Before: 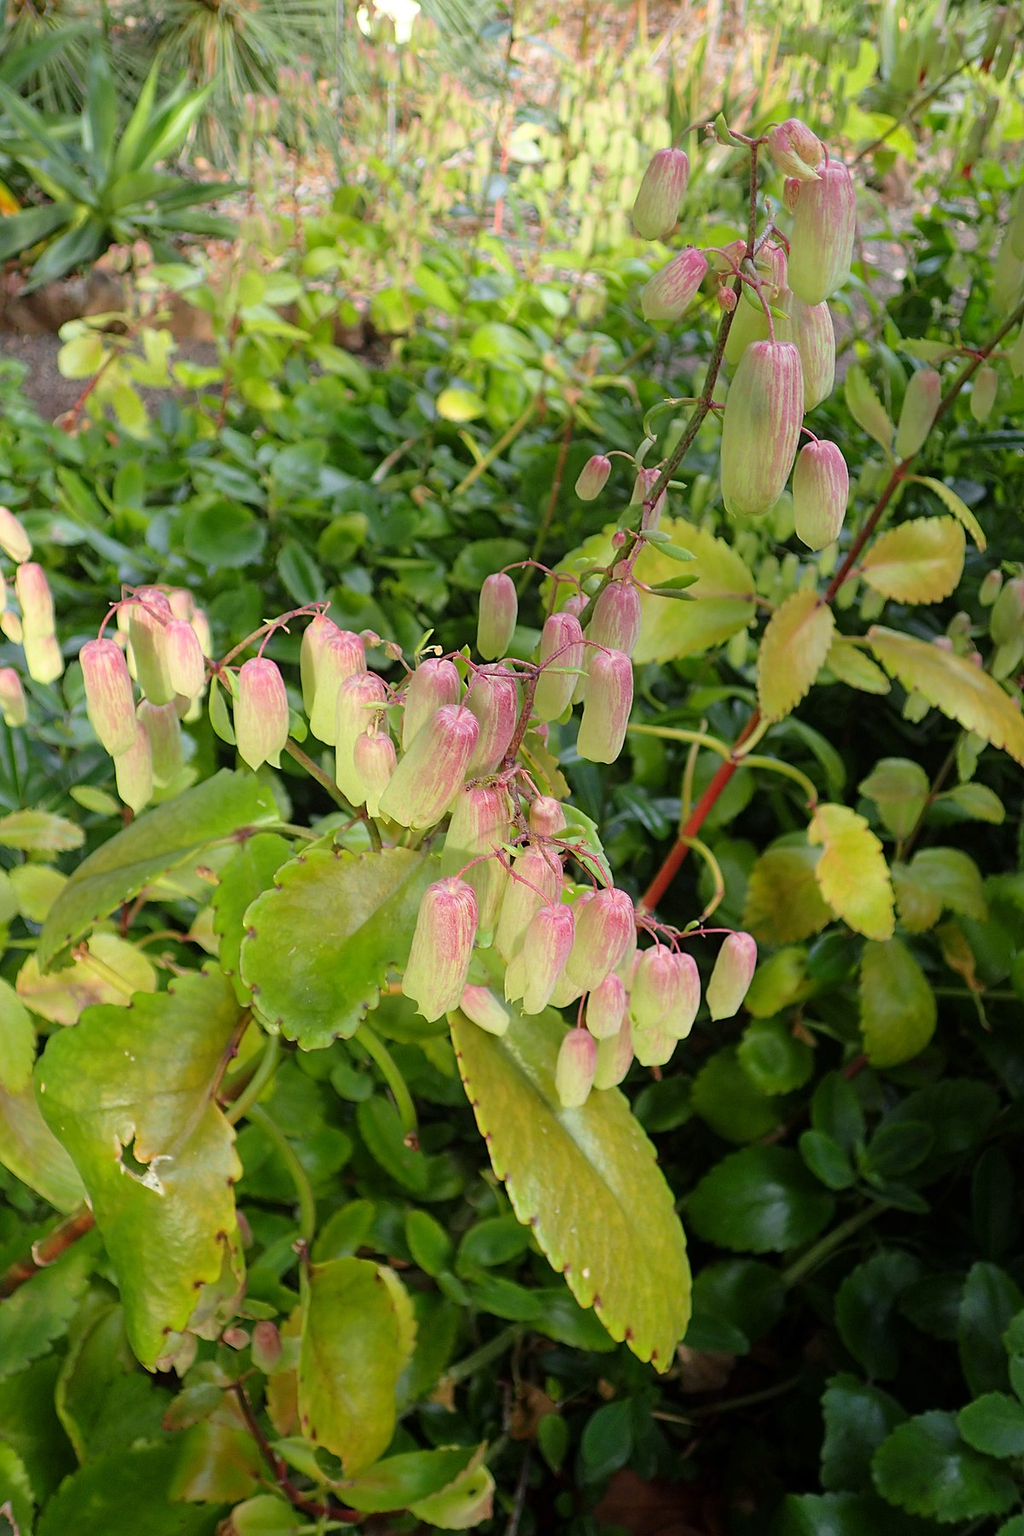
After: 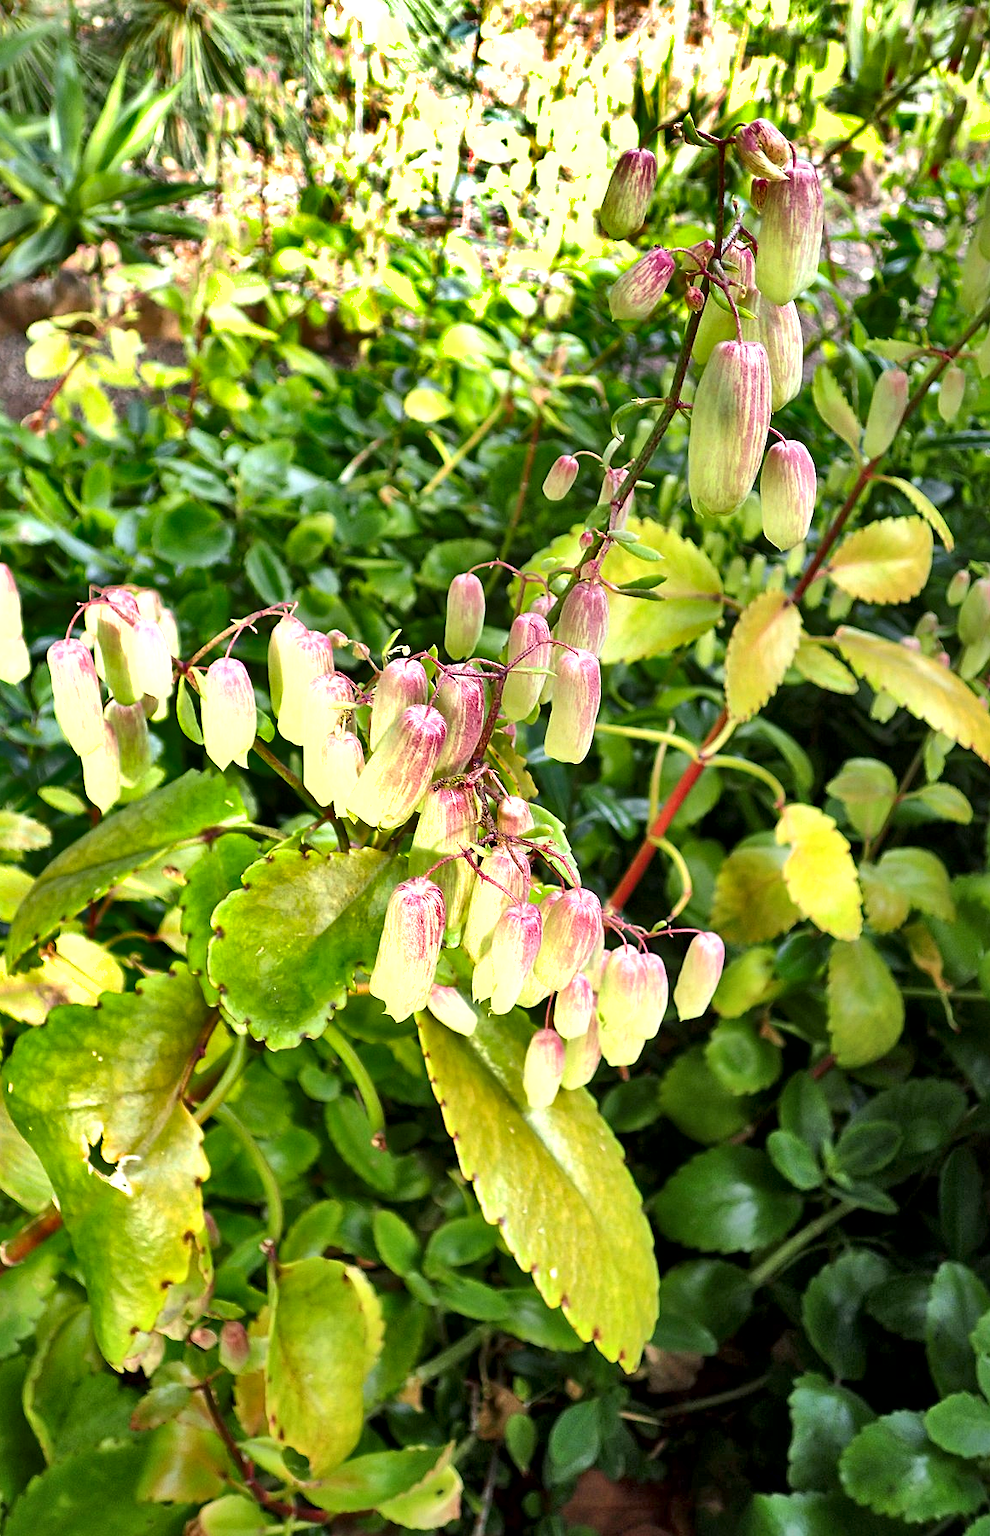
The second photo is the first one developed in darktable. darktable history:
local contrast: mode bilateral grid, contrast 25, coarseness 60, detail 151%, midtone range 0.2
exposure: black level correction 0, exposure 1.1 EV, compensate exposure bias true, compensate highlight preservation false
crop and rotate: left 3.238%
shadows and highlights: white point adjustment -3.64, highlights -63.34, highlights color adjustment 42%, soften with gaussian
